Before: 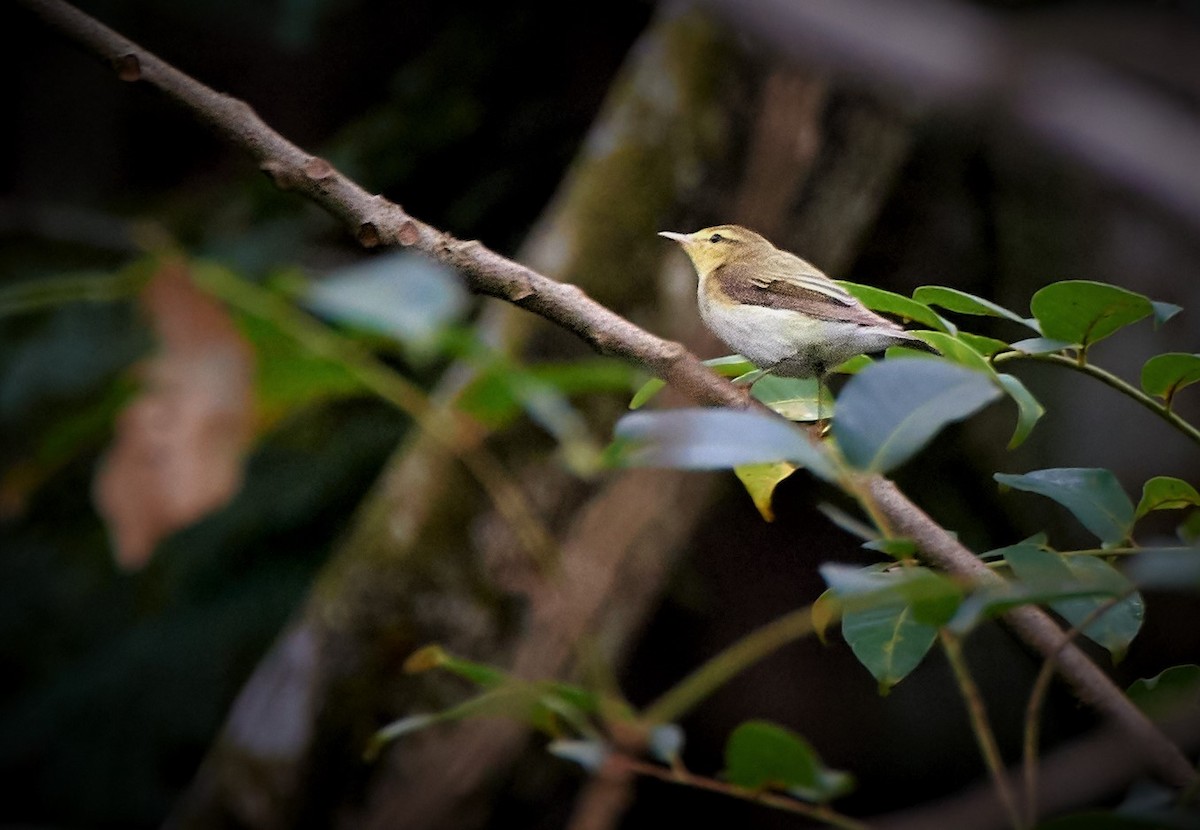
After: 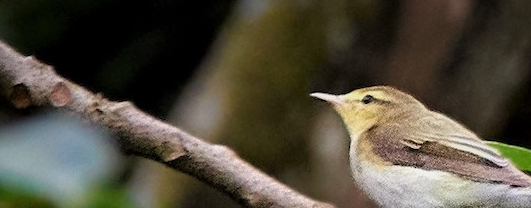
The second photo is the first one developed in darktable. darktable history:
crop: left 29.074%, top 16.859%, right 26.597%, bottom 58.018%
